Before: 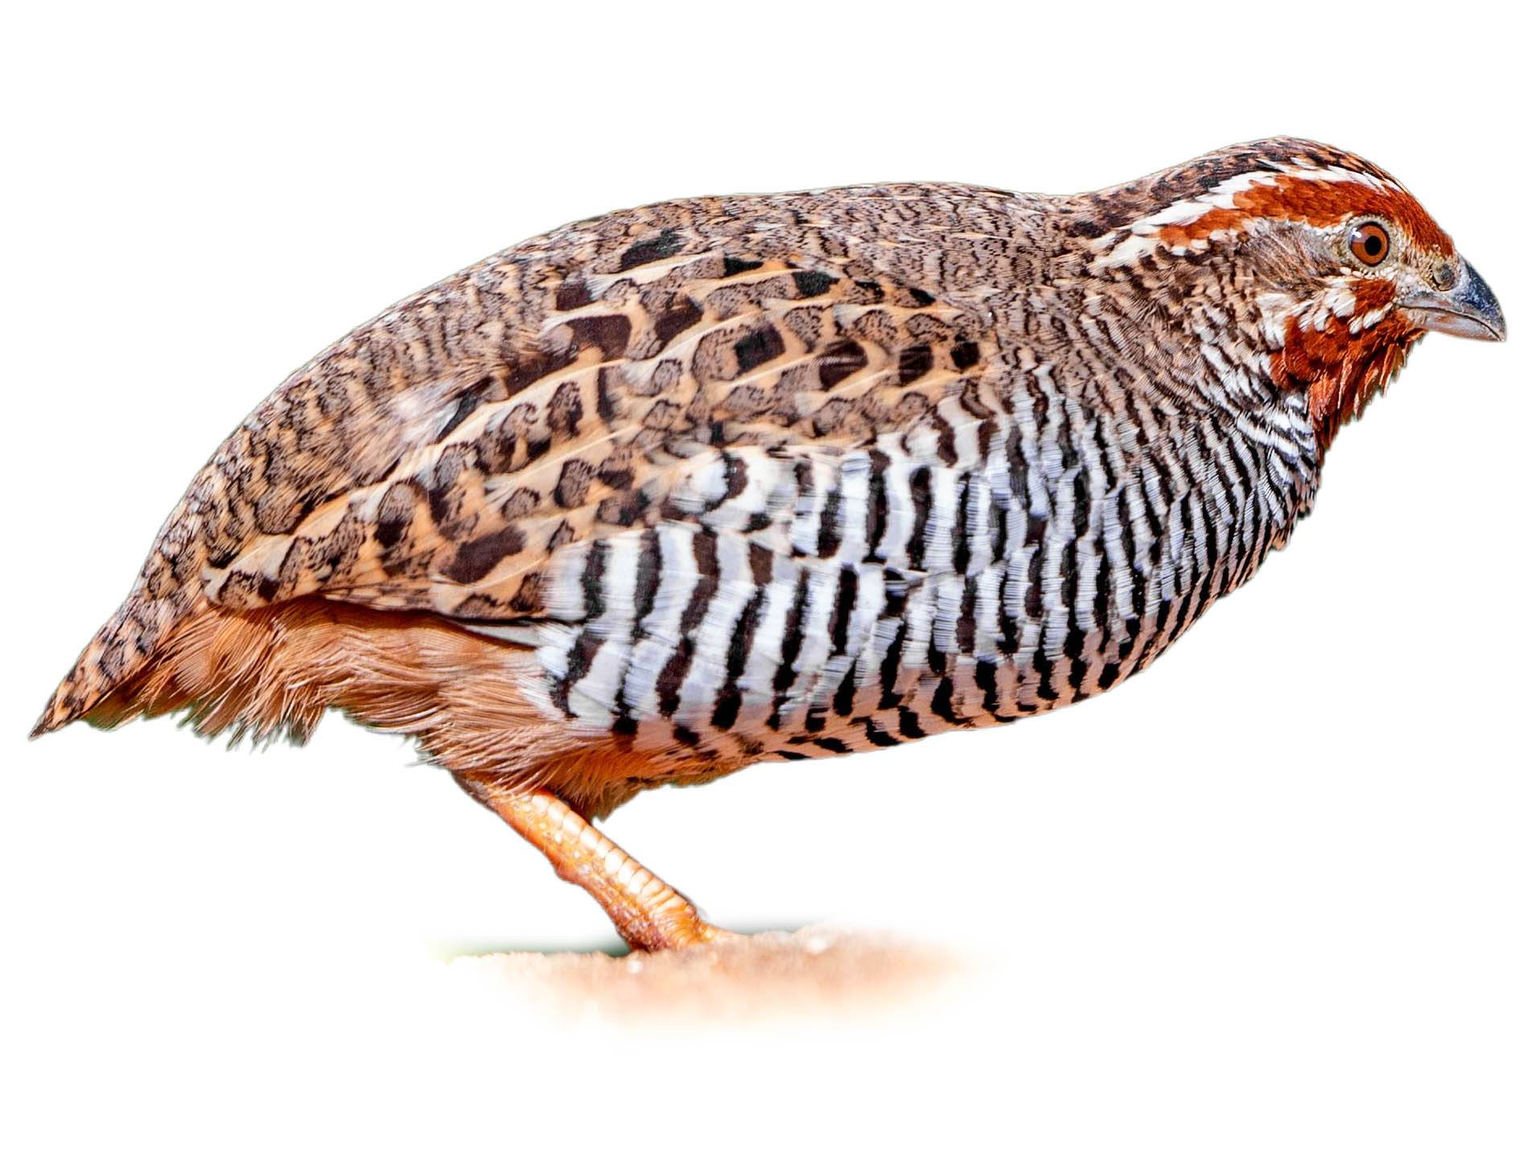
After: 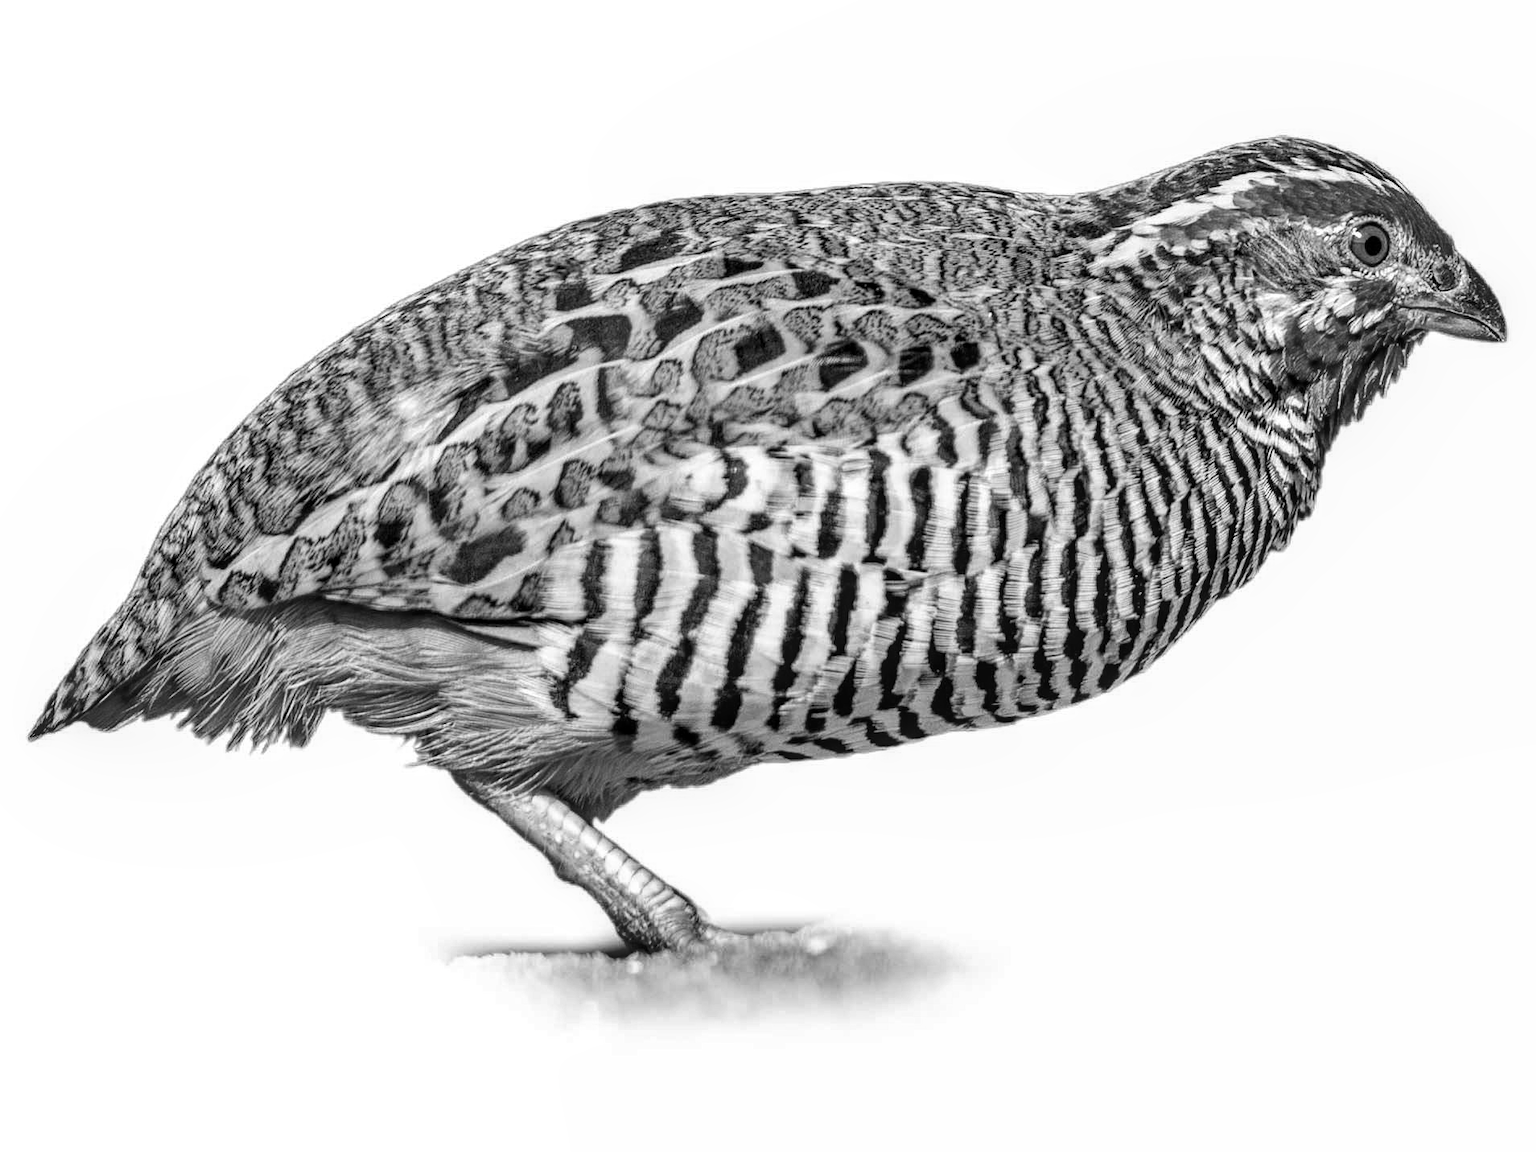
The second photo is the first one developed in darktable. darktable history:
local contrast: on, module defaults
haze removal: compatibility mode true, adaptive false
shadows and highlights: low approximation 0.01, soften with gaussian
monochrome: on, module defaults
